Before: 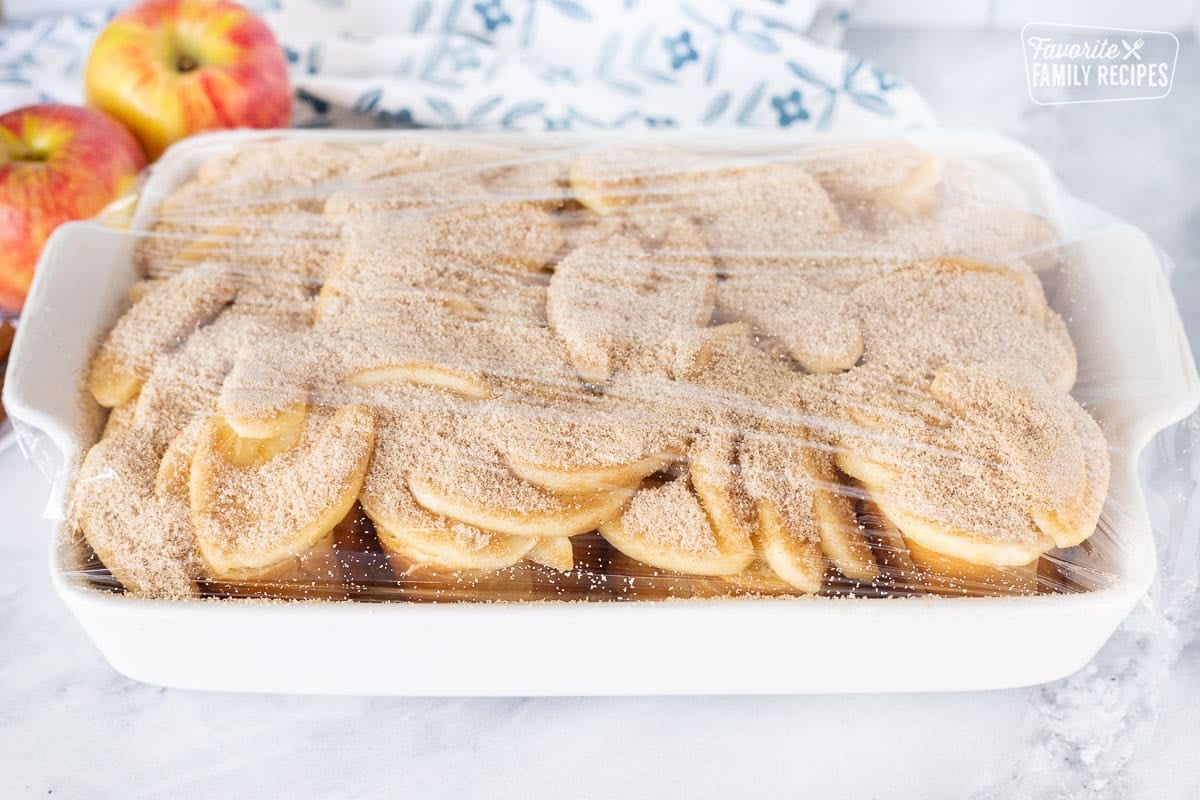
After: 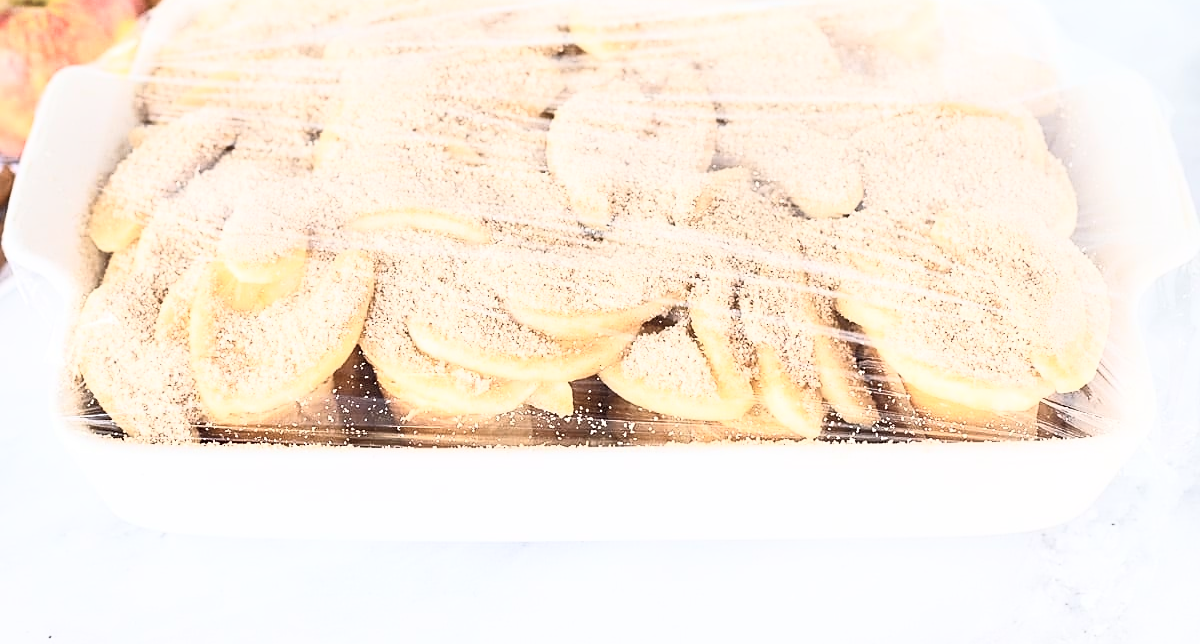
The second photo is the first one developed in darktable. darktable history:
sharpen: on, module defaults
contrast brightness saturation: contrast 0.435, brightness 0.557, saturation -0.195
crop and rotate: top 19.498%
